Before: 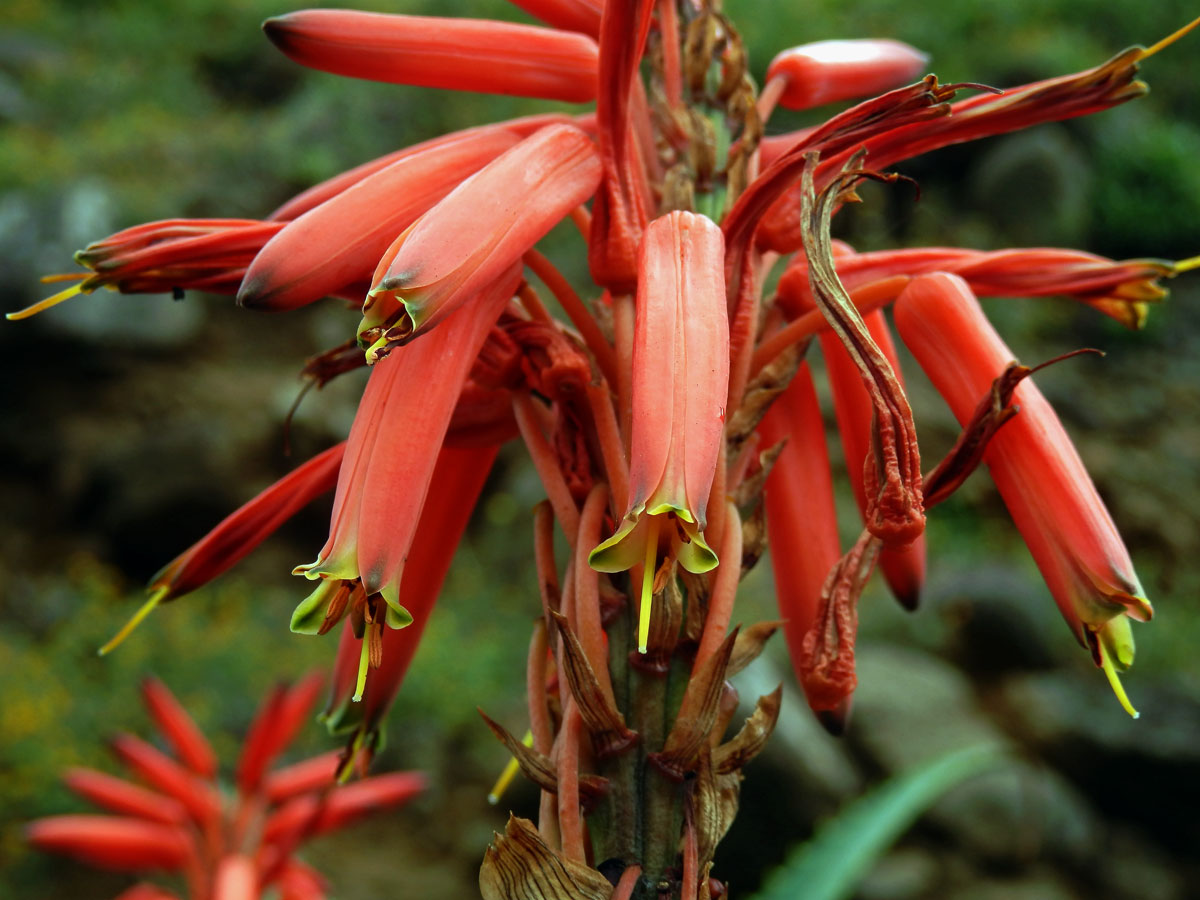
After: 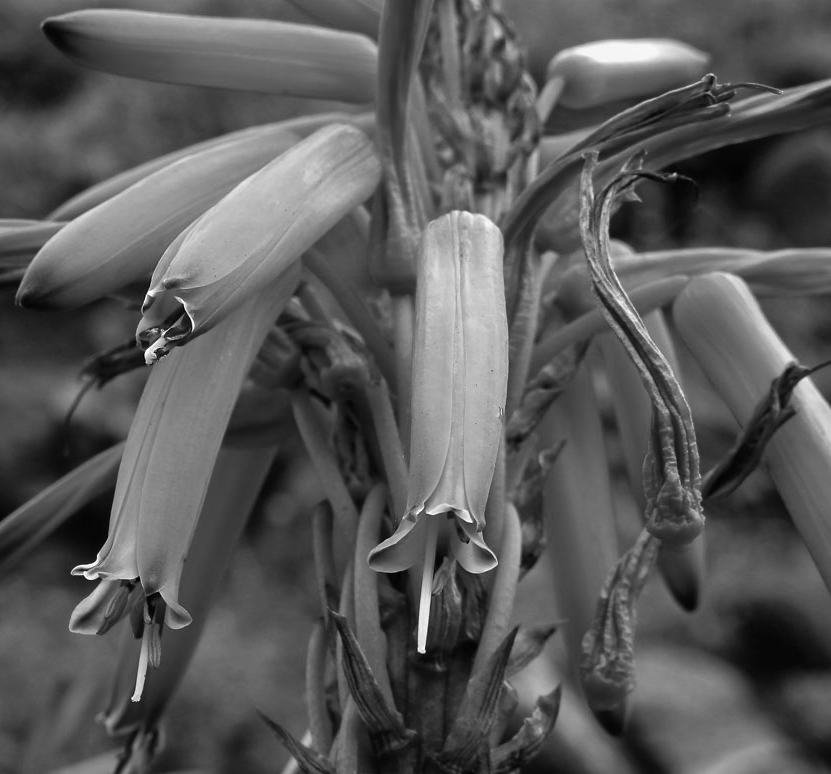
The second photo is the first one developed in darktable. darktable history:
sharpen: radius 5.325, amount 0.312, threshold 26.433
crop: left 18.479%, right 12.2%, bottom 13.971%
monochrome: on, module defaults
contrast brightness saturation: contrast 0.04, saturation 0.07
